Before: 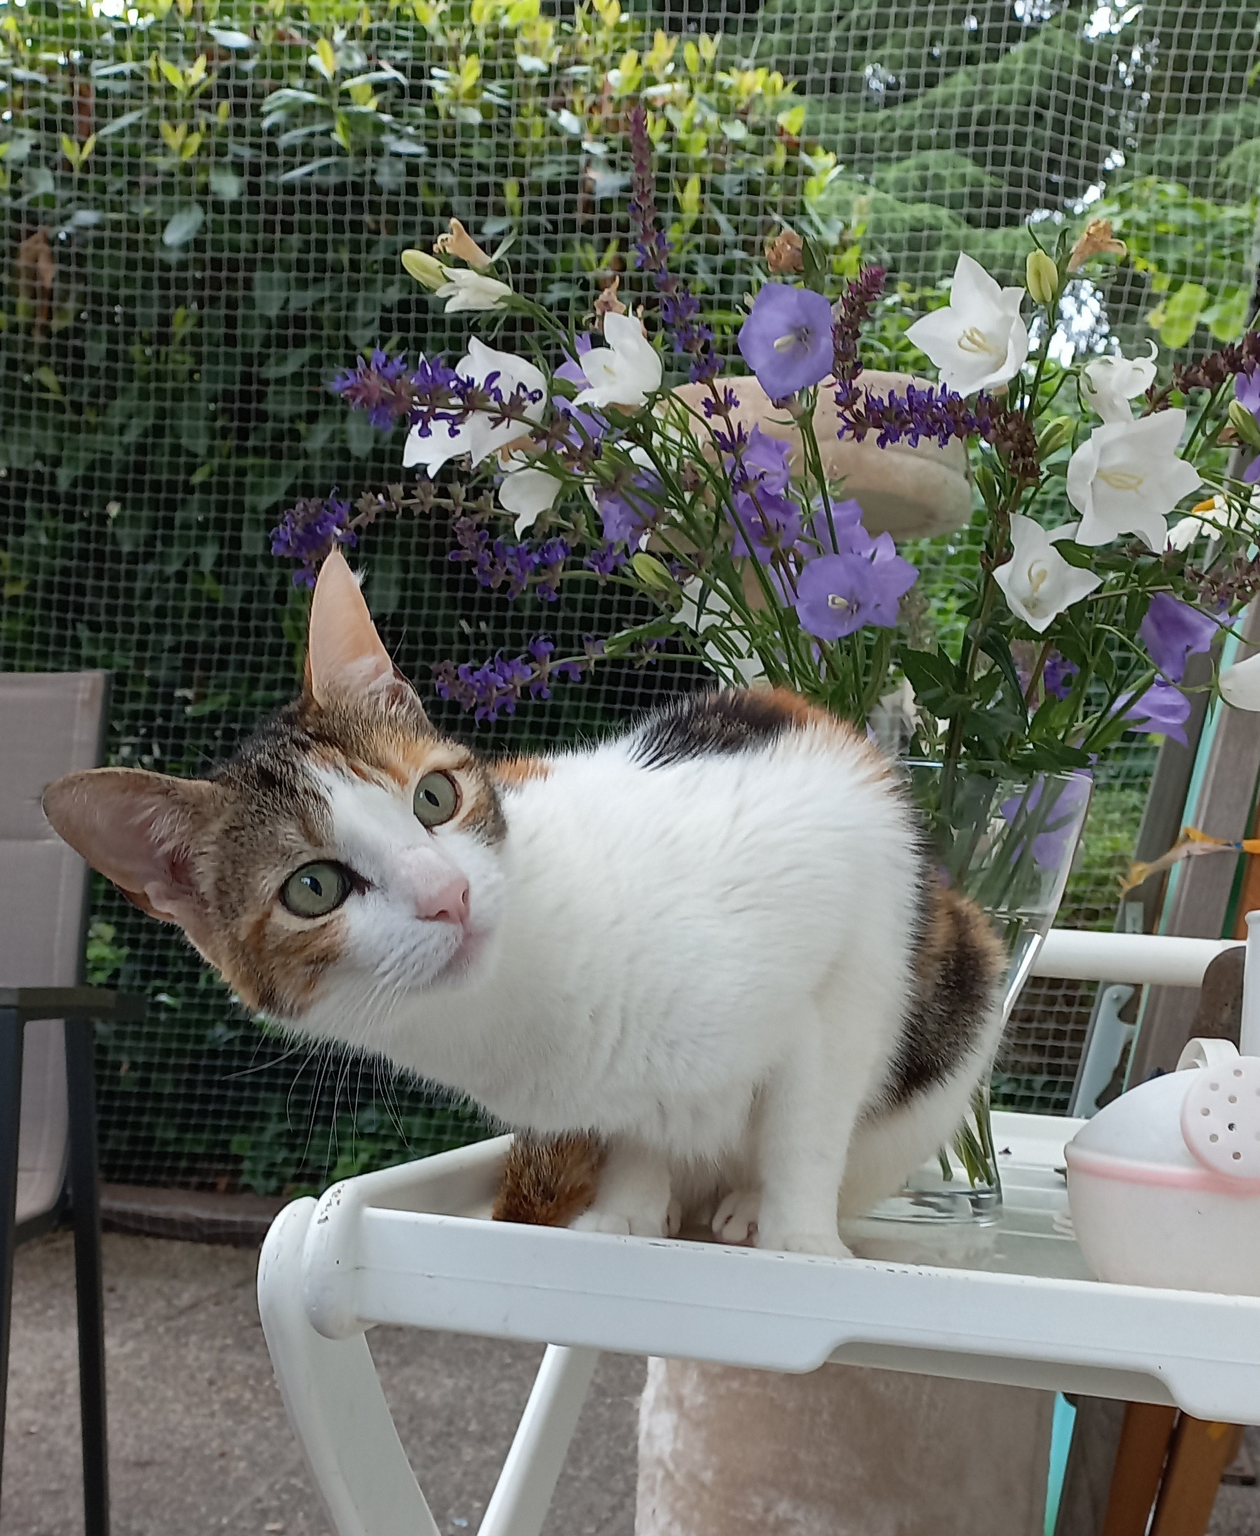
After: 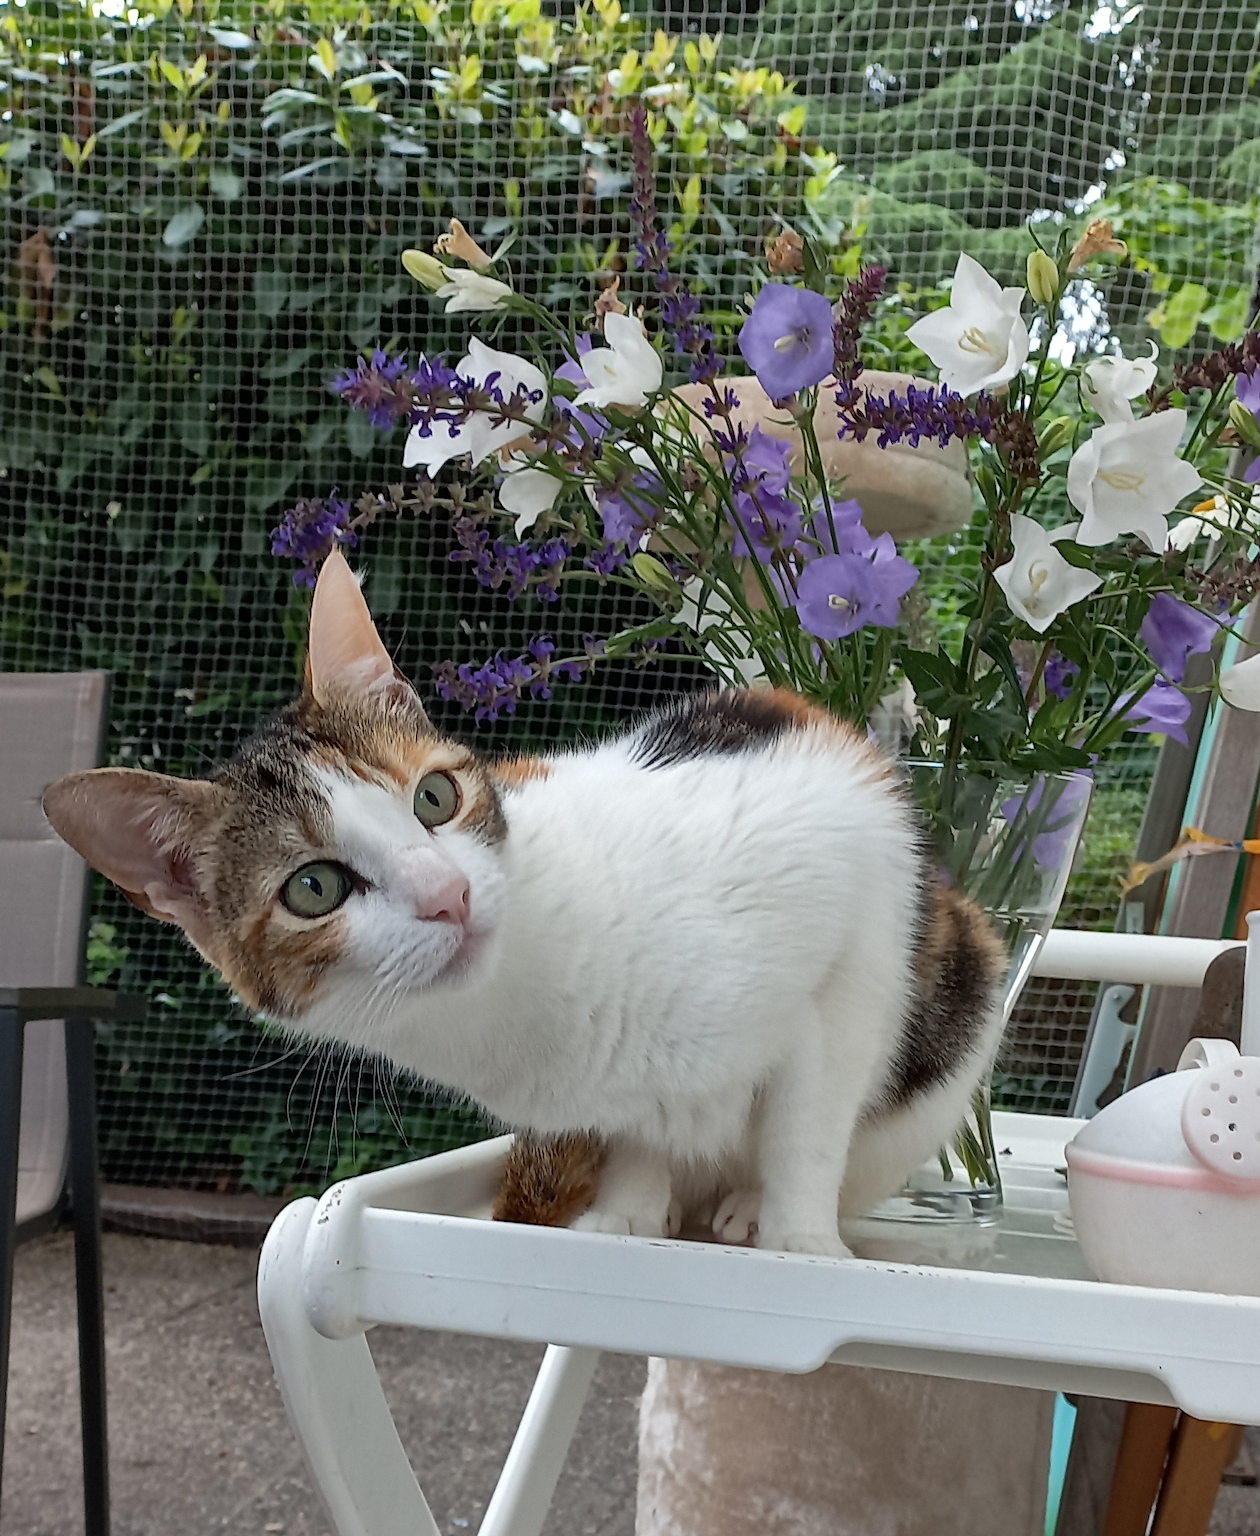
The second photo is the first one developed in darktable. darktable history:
local contrast: mode bilateral grid, contrast 20, coarseness 50, detail 120%, midtone range 0.2
shadows and highlights: shadows 20.91, highlights -35.45, soften with gaussian
